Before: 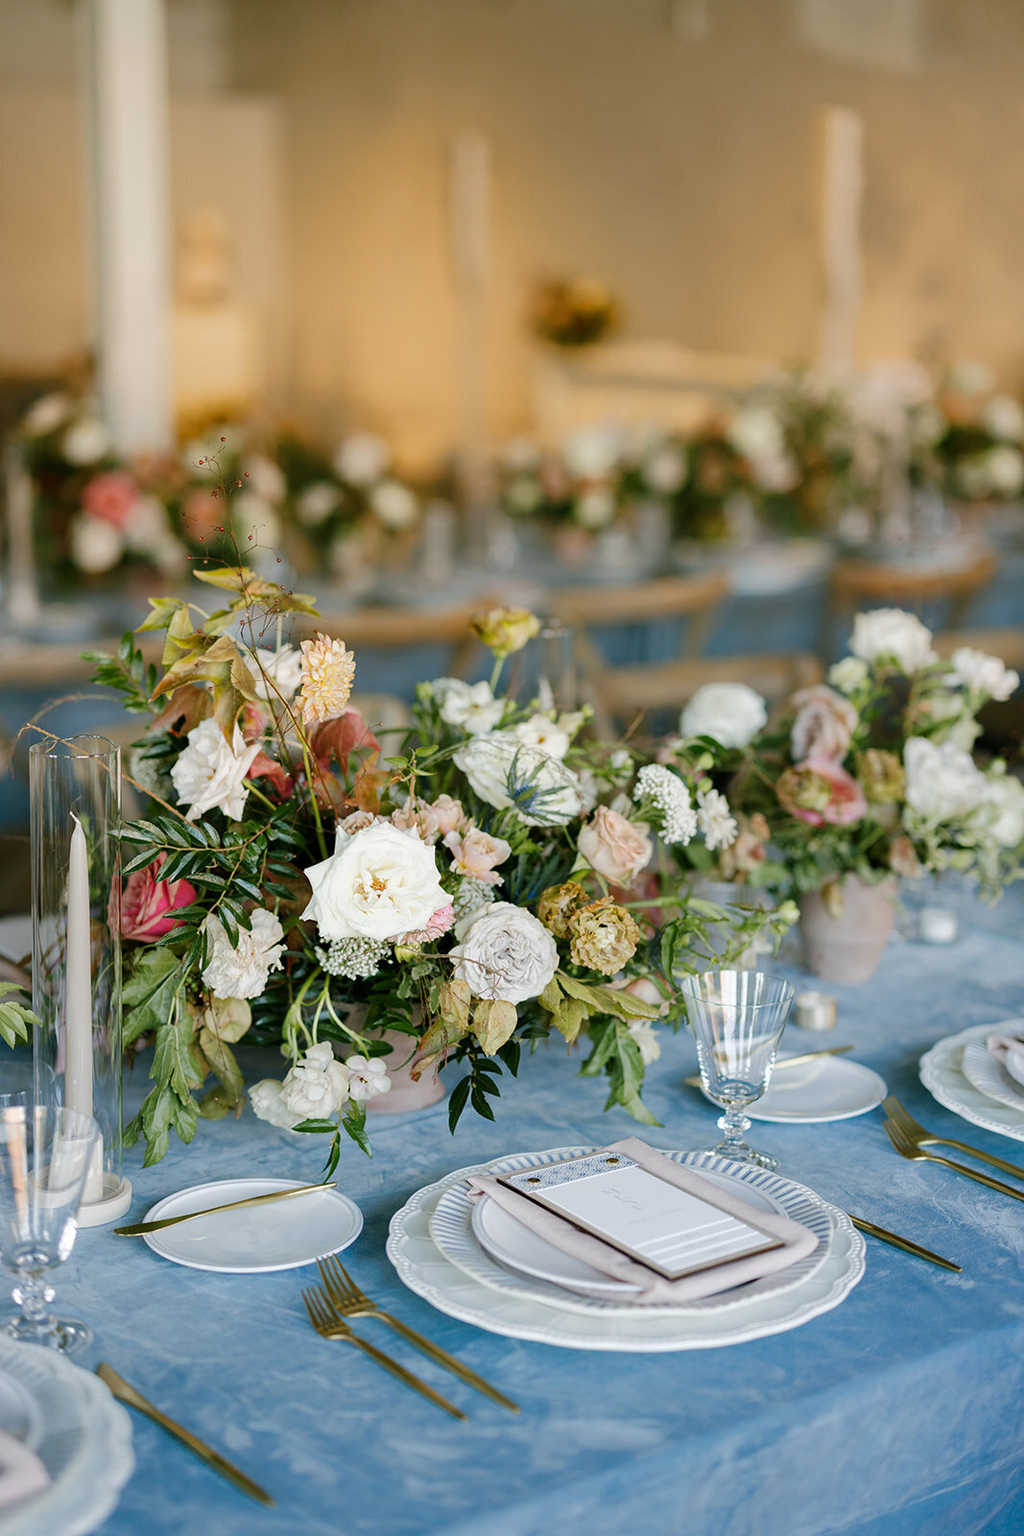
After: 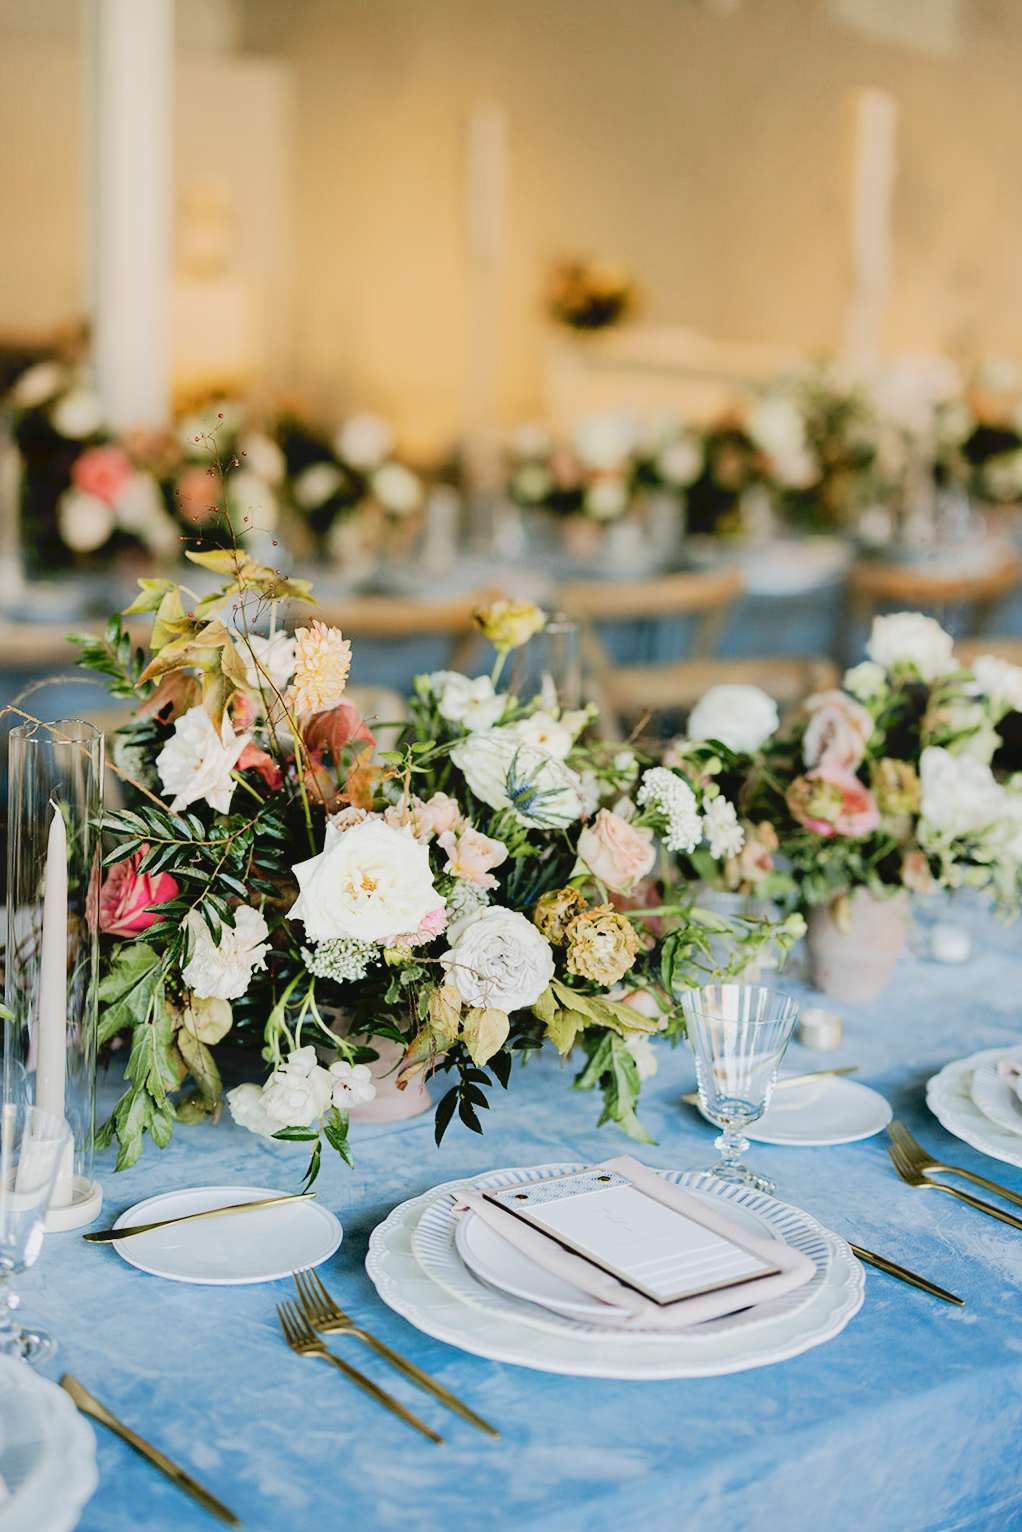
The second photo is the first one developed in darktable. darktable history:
levels: levels [0, 0.43, 0.984]
filmic rgb: black relative exposure -5 EV, hardness 2.88, contrast 1.5
tone curve: curves: ch0 [(0, 0) (0.003, 0.027) (0.011, 0.03) (0.025, 0.04) (0.044, 0.063) (0.069, 0.093) (0.1, 0.125) (0.136, 0.153) (0.177, 0.191) (0.224, 0.232) (0.277, 0.279) (0.335, 0.333) (0.399, 0.39) (0.468, 0.457) (0.543, 0.535) (0.623, 0.611) (0.709, 0.683) (0.801, 0.758) (0.898, 0.853) (1, 1)], preserve colors none
tone equalizer: on, module defaults
sharpen: radius 2.883, amount 0.868, threshold 47.523
crop and rotate: angle -1.69°
